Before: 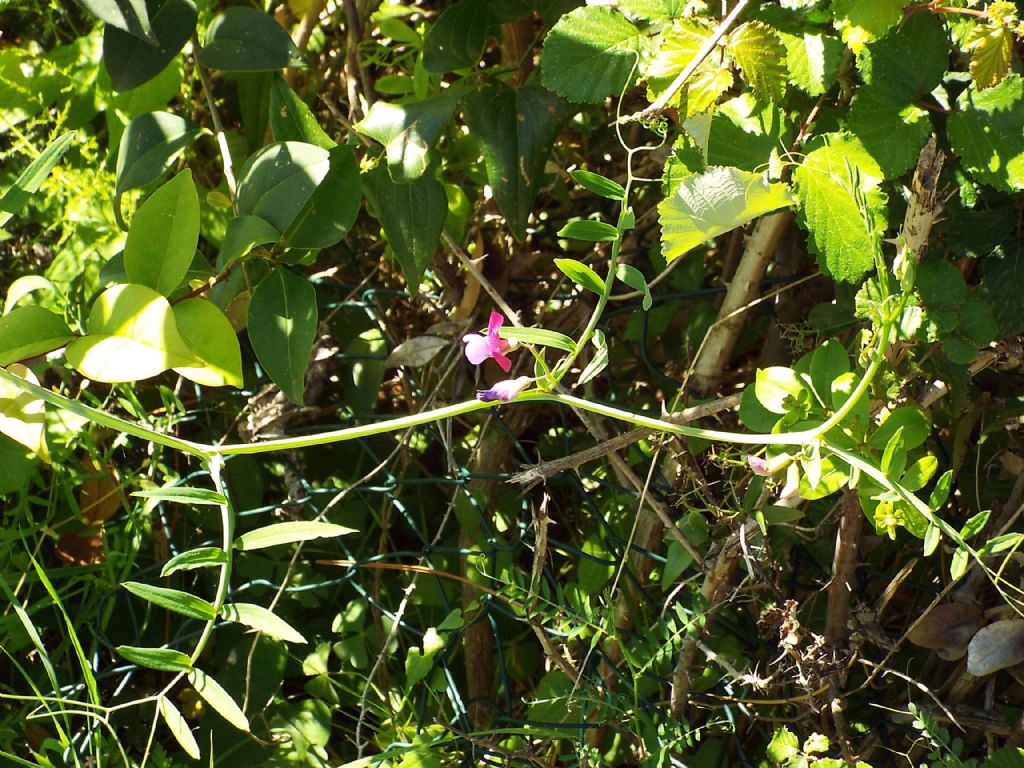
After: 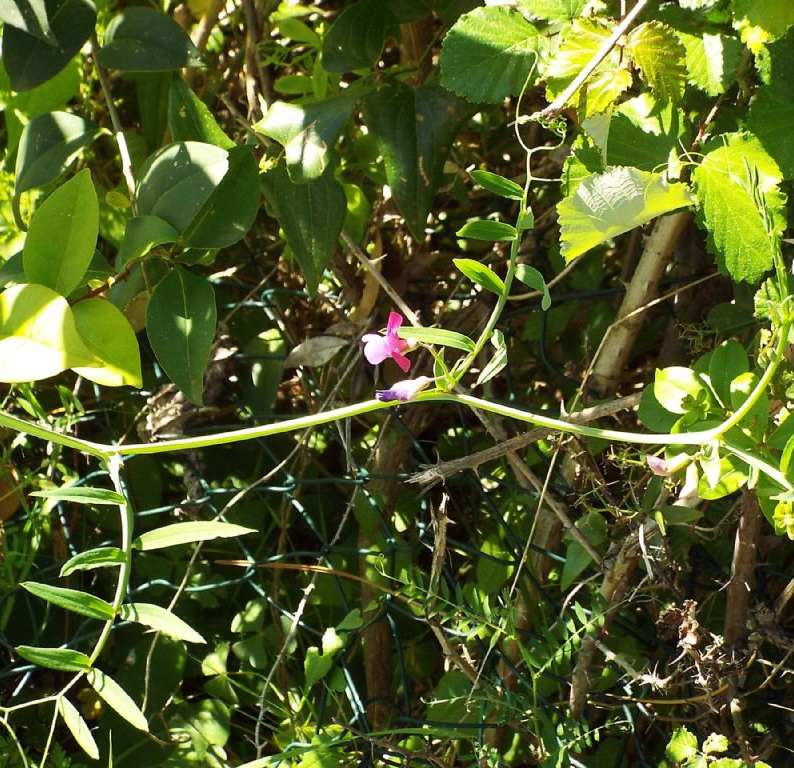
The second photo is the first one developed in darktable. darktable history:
crop: left 9.9%, right 12.473%
